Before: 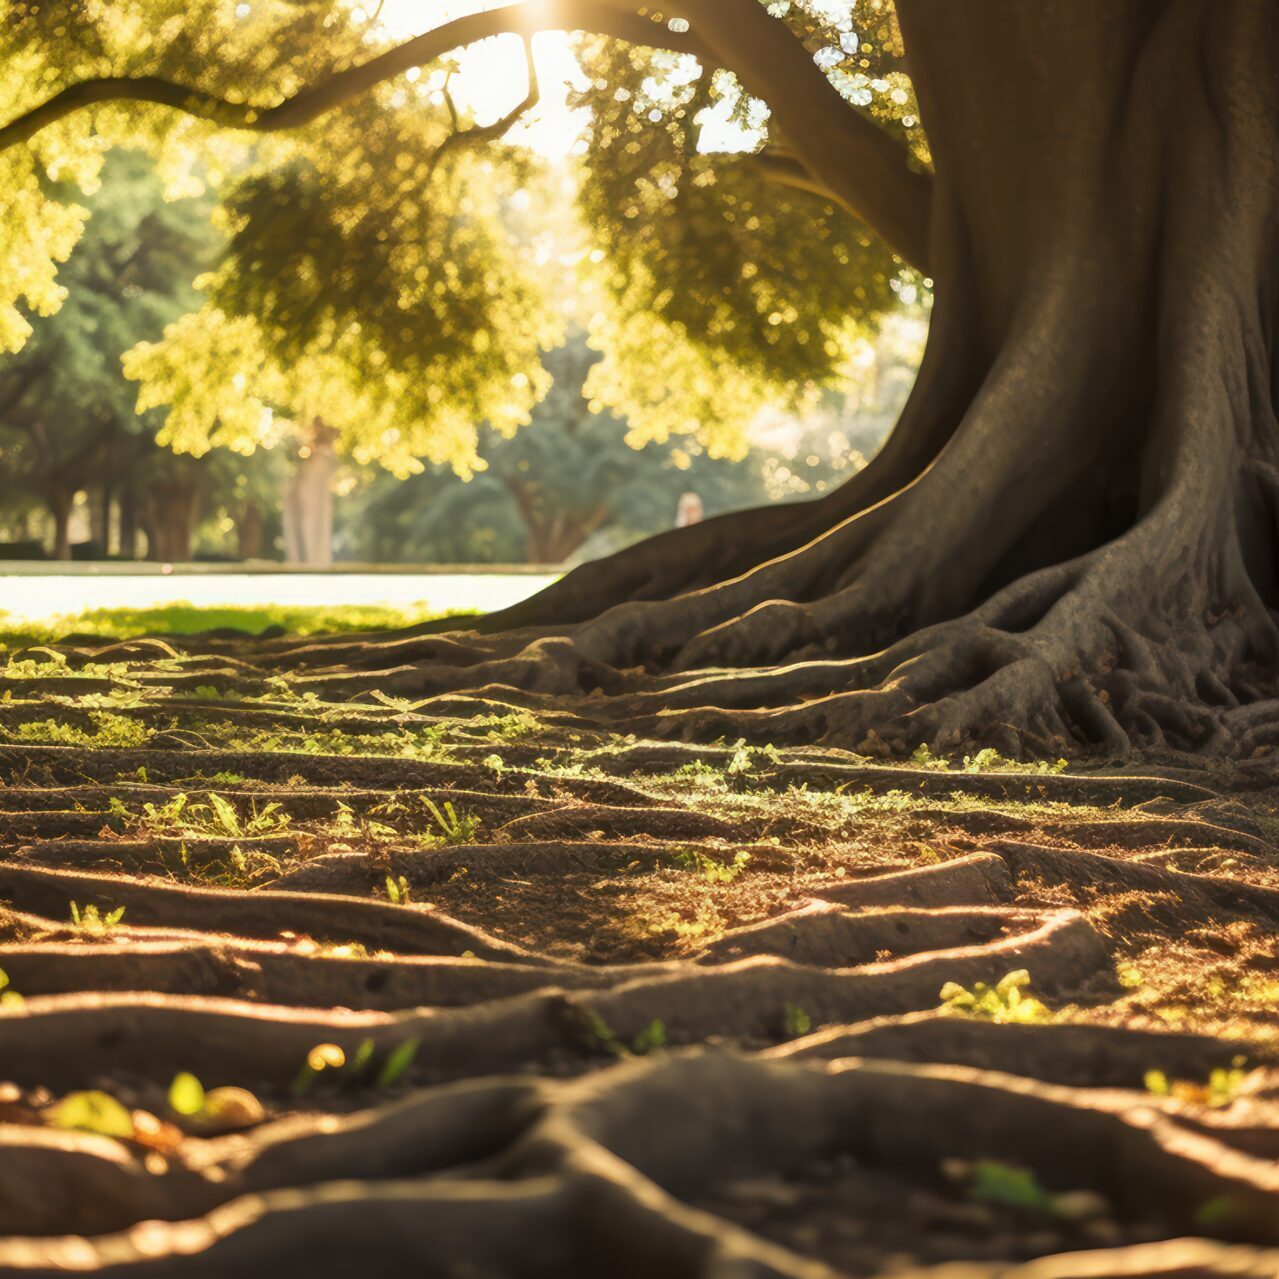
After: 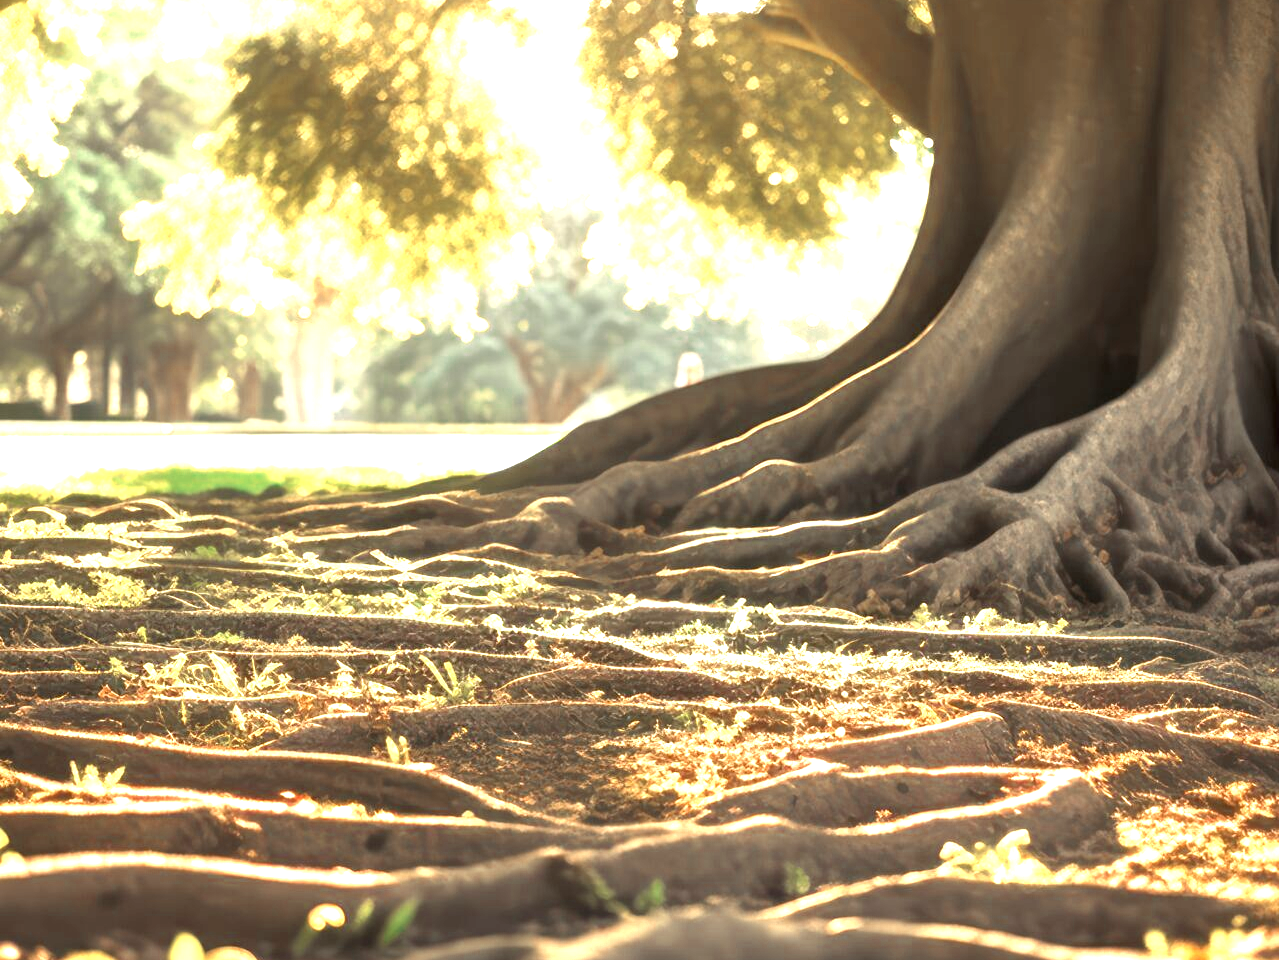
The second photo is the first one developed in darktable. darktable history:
crop: top 11.018%, bottom 13.89%
exposure: black level correction 0.001, exposure 1.714 EV, compensate exposure bias true, compensate highlight preservation false
color zones: curves: ch0 [(0, 0.5) (0.125, 0.4) (0.25, 0.5) (0.375, 0.4) (0.5, 0.4) (0.625, 0.35) (0.75, 0.35) (0.875, 0.5)]; ch1 [(0, 0.35) (0.125, 0.45) (0.25, 0.35) (0.375, 0.35) (0.5, 0.35) (0.625, 0.35) (0.75, 0.45) (0.875, 0.35)]; ch2 [(0, 0.6) (0.125, 0.5) (0.25, 0.5) (0.375, 0.6) (0.5, 0.6) (0.625, 0.5) (0.75, 0.5) (0.875, 0.5)]
